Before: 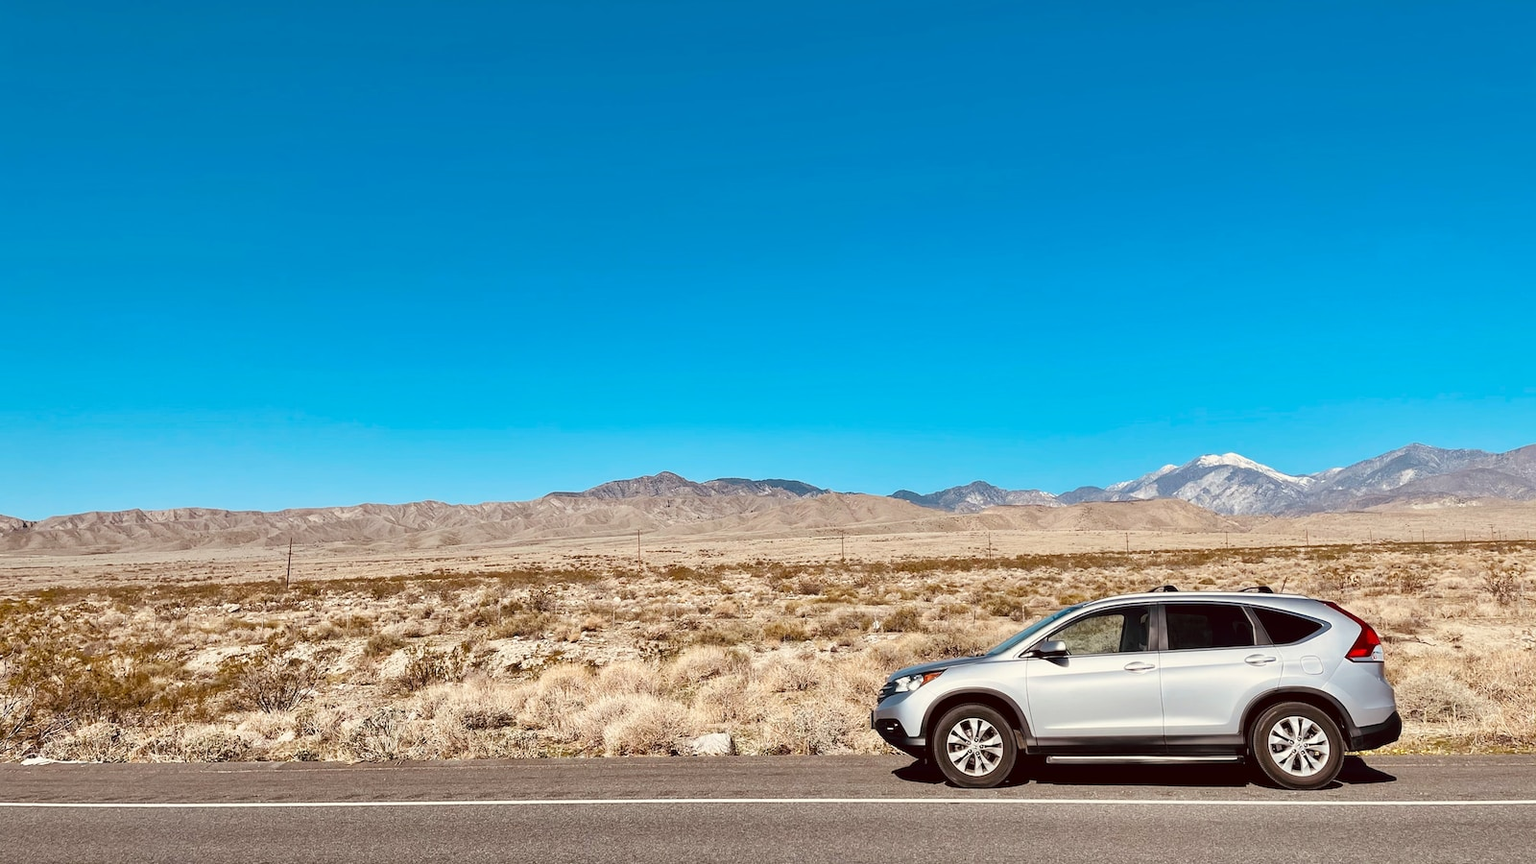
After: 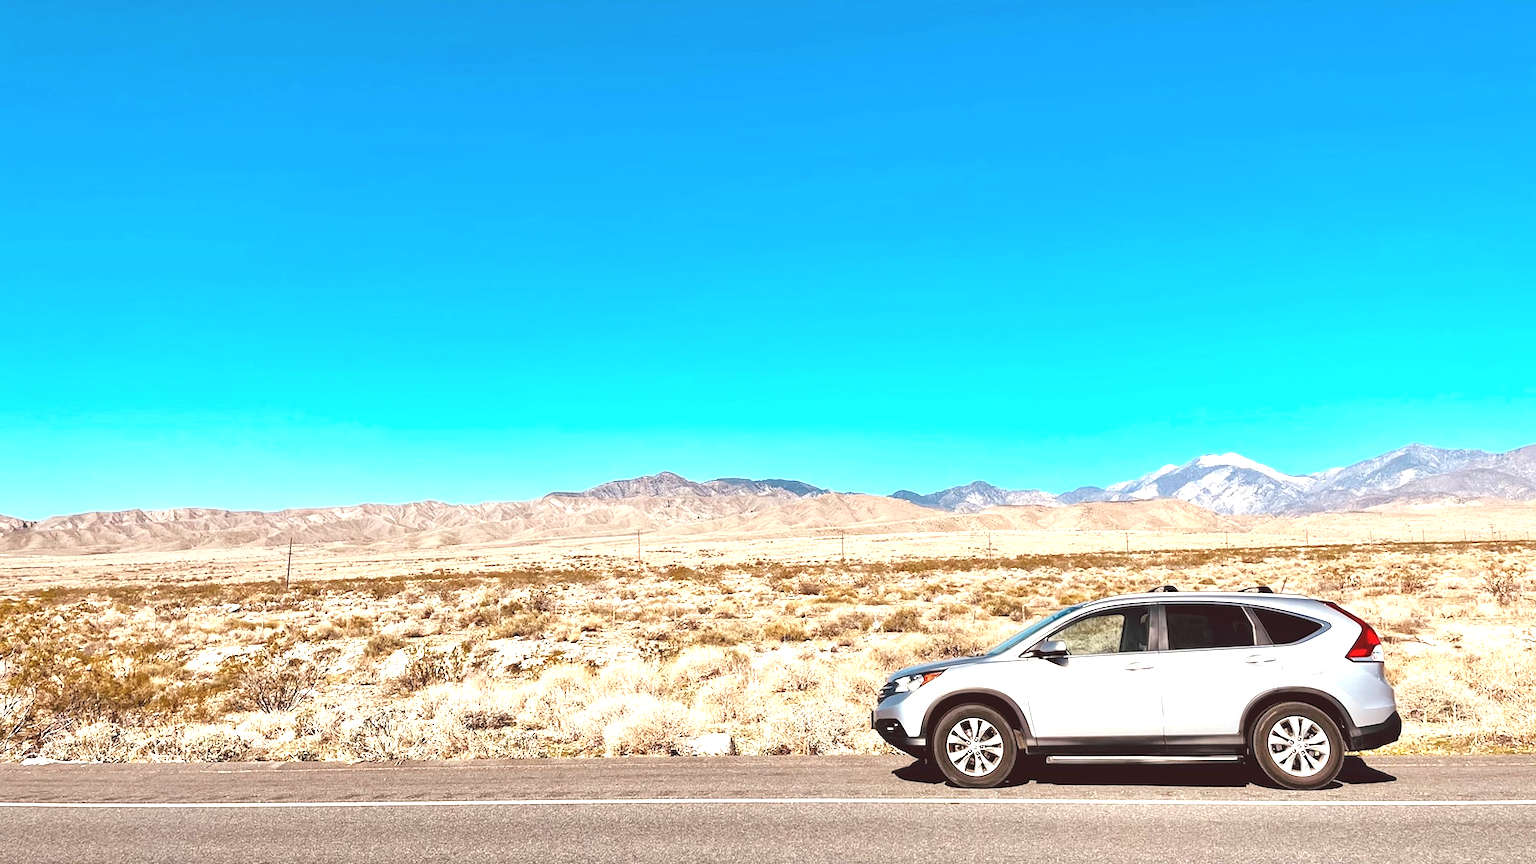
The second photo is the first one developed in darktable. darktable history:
exposure: black level correction -0.005, exposure 1.002 EV, compensate highlight preservation false
